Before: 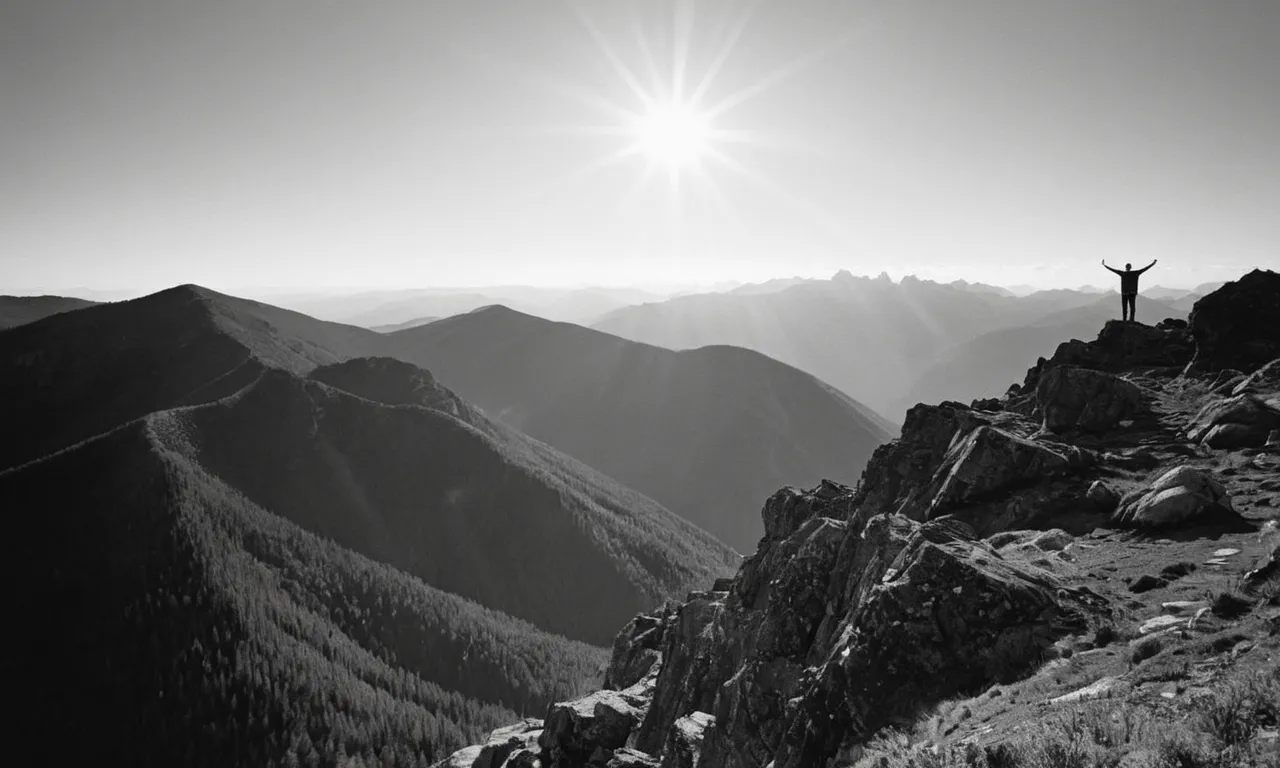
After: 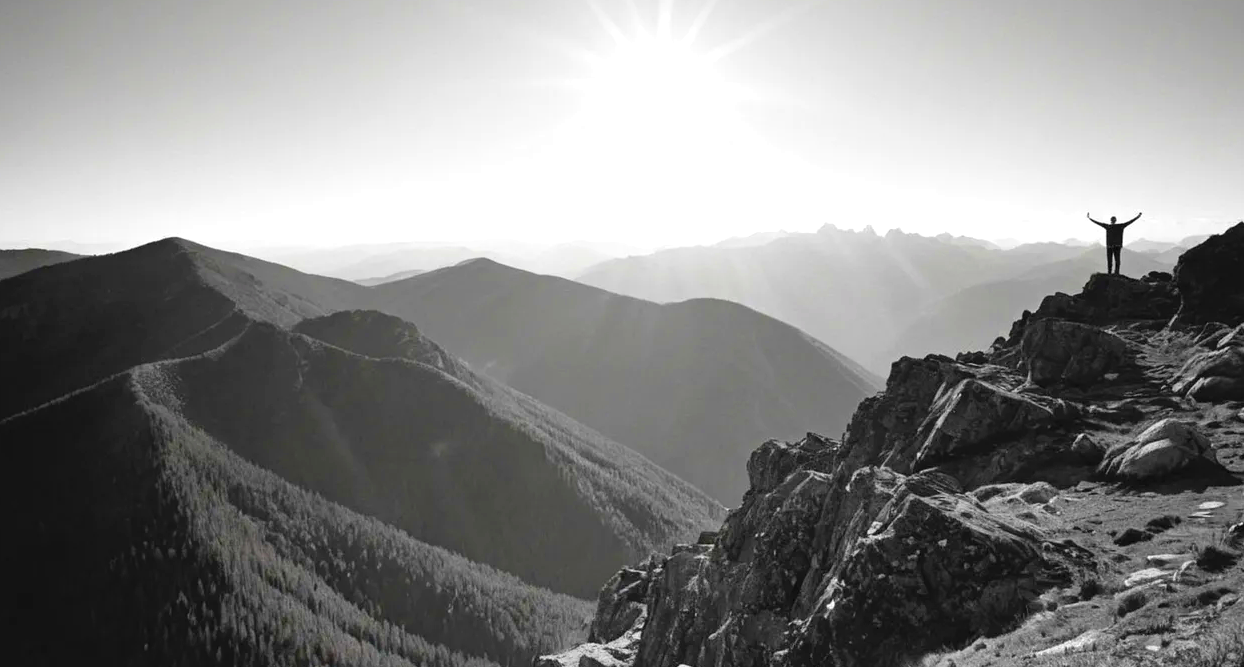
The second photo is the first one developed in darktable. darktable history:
crop: left 1.185%, top 6.192%, right 1.556%, bottom 6.933%
levels: levels [0, 0.435, 0.917]
velvia: strength 50.47%
exposure: compensate highlight preservation false
